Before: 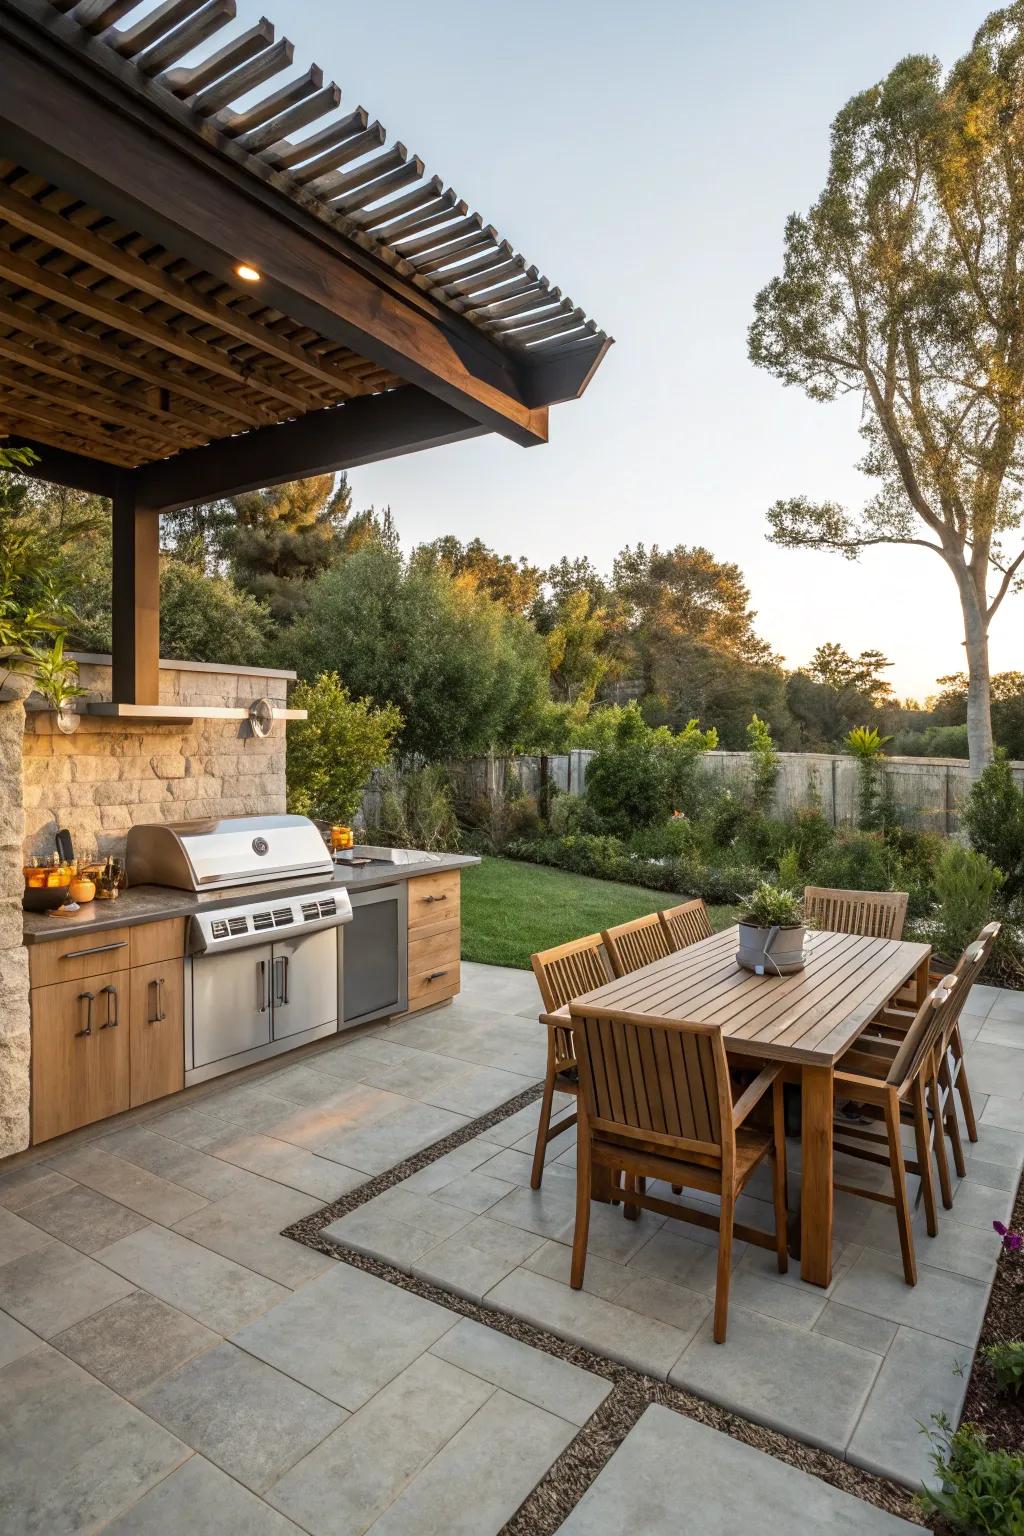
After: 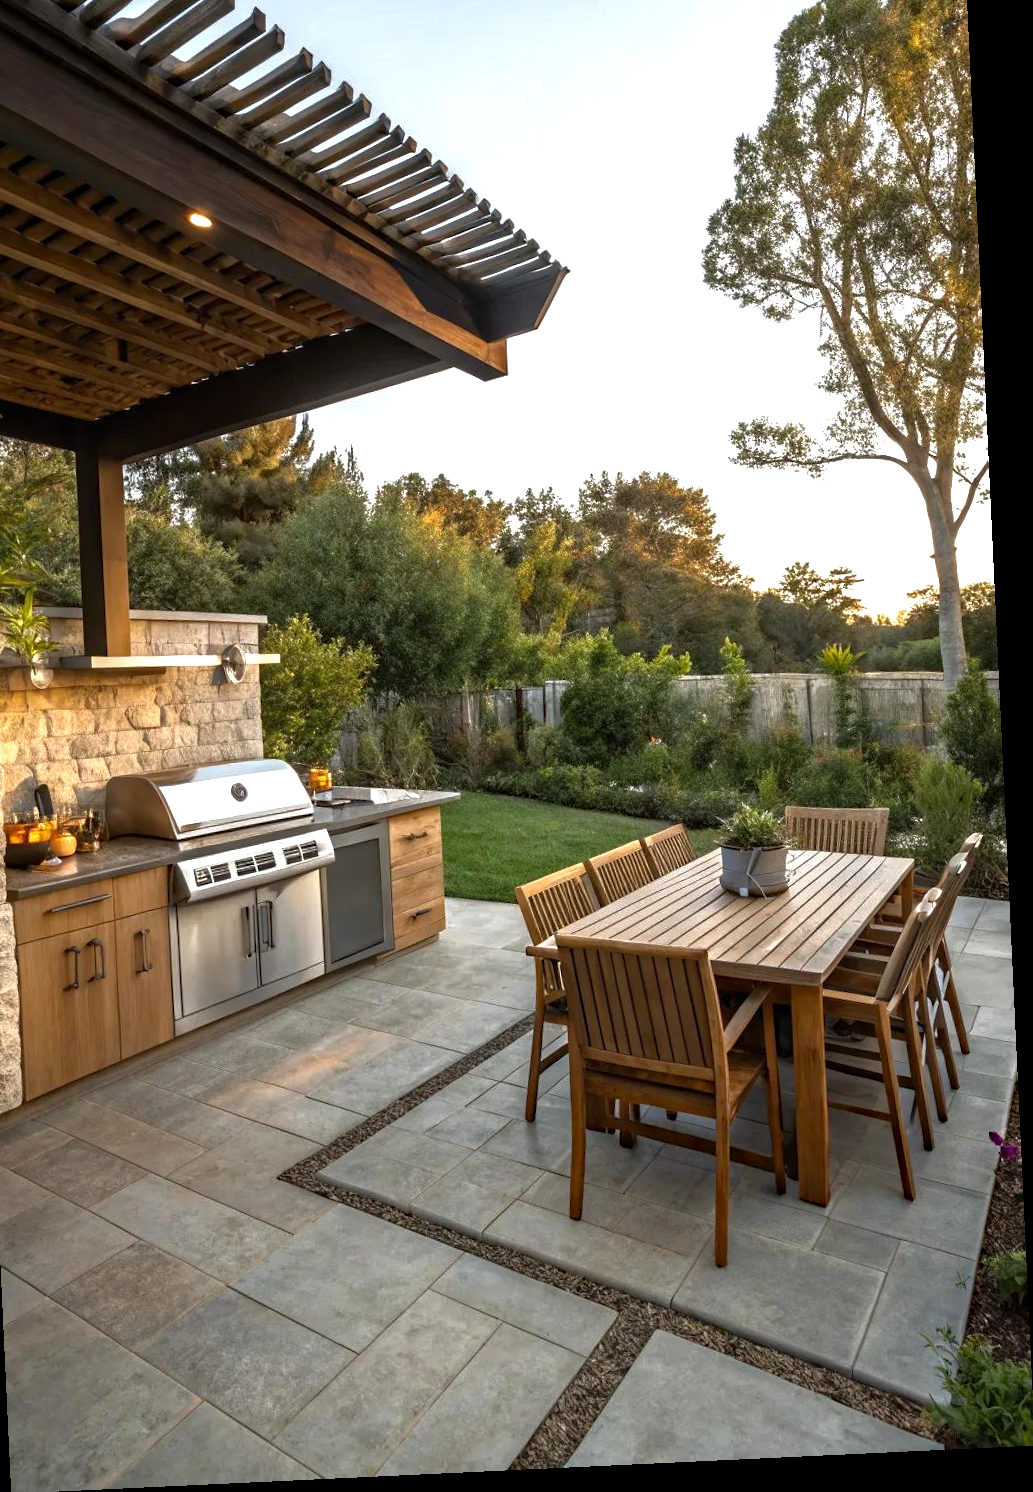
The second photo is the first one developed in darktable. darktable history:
tone equalizer: -8 EV 0.001 EV, -7 EV -0.002 EV, -6 EV 0.002 EV, -5 EV -0.047 EV, -4 EV -0.104 EV, -3 EV -0.146 EV, -2 EV 0.22 EV, -1 EV 0.705 EV, +0 EV 0.476 EV, edges refinement/feathering 500, mask exposure compensation -1.57 EV, preserve details no
haze removal: adaptive false
crop and rotate: angle 2.7°, left 5.621%, top 5.685%
